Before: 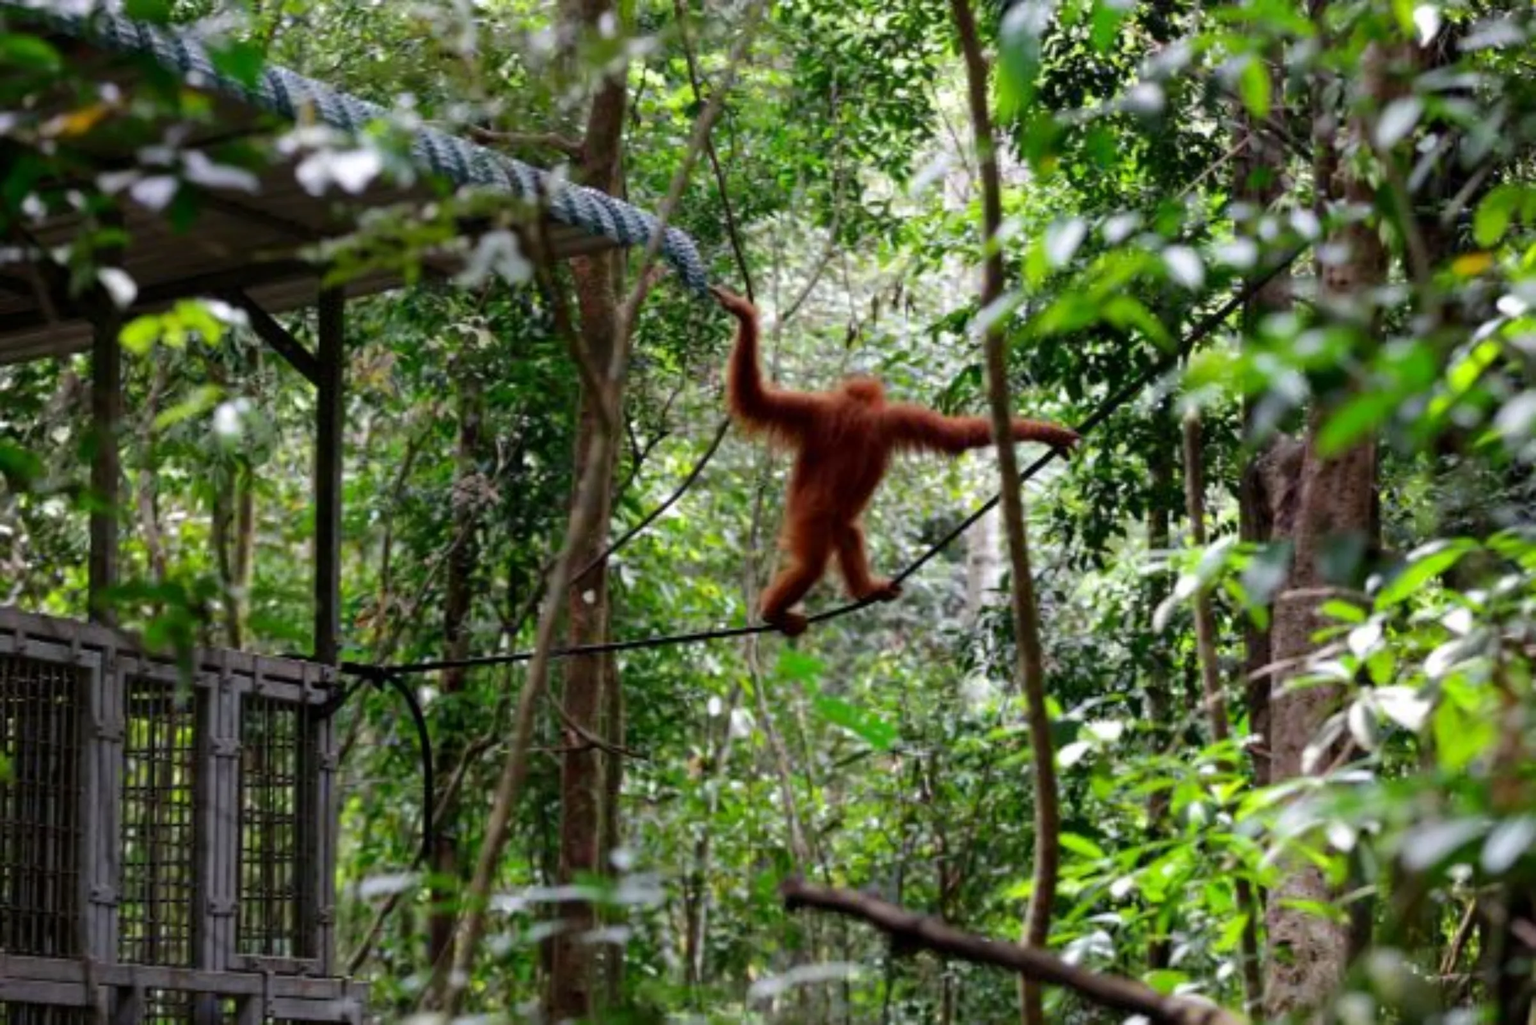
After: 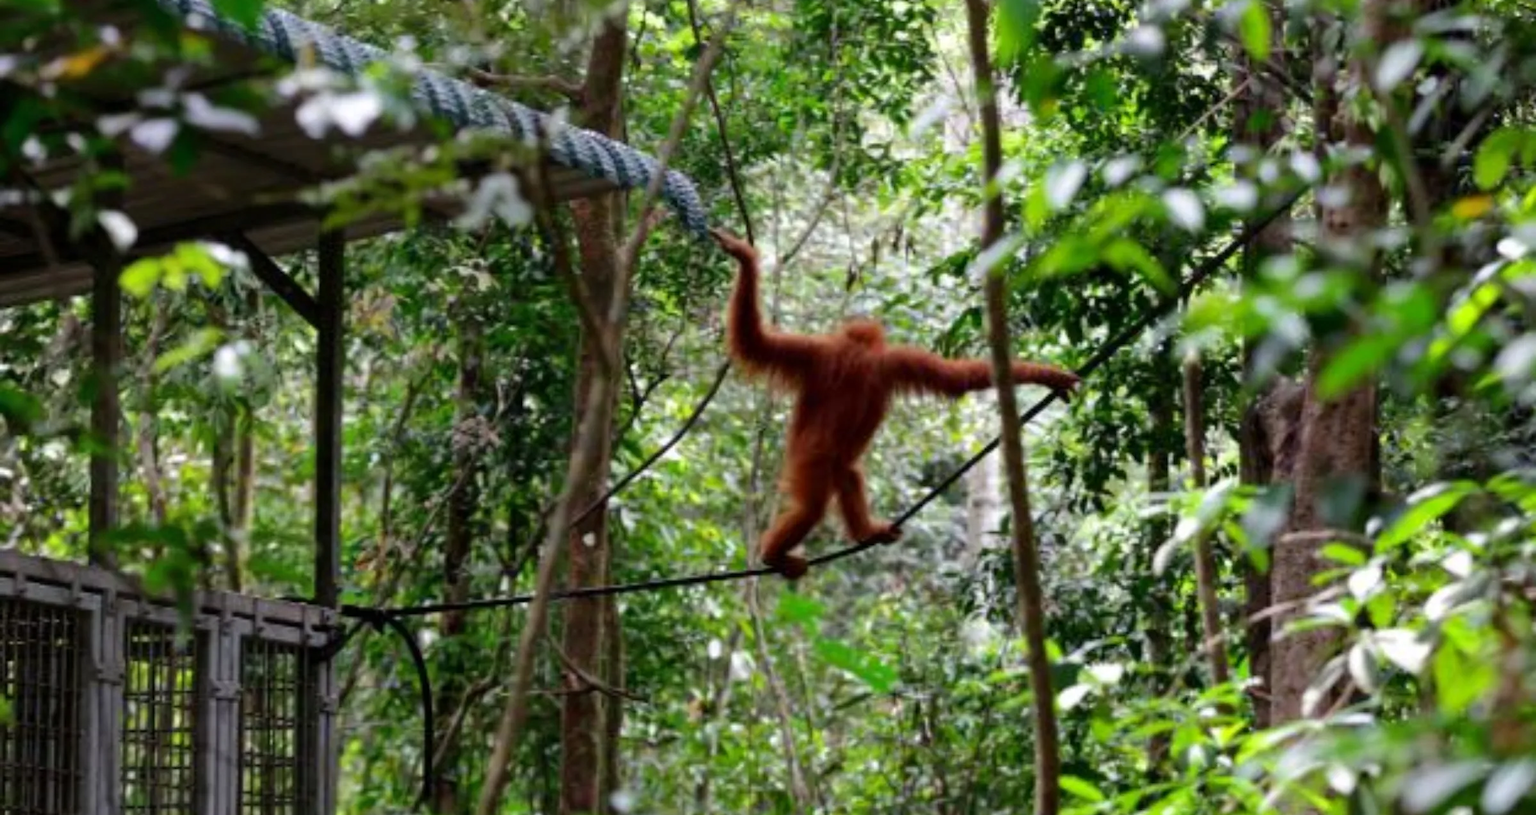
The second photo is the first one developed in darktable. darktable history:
shadows and highlights: radius 336.32, shadows 28.35, soften with gaussian
crop and rotate: top 5.67%, bottom 14.795%
